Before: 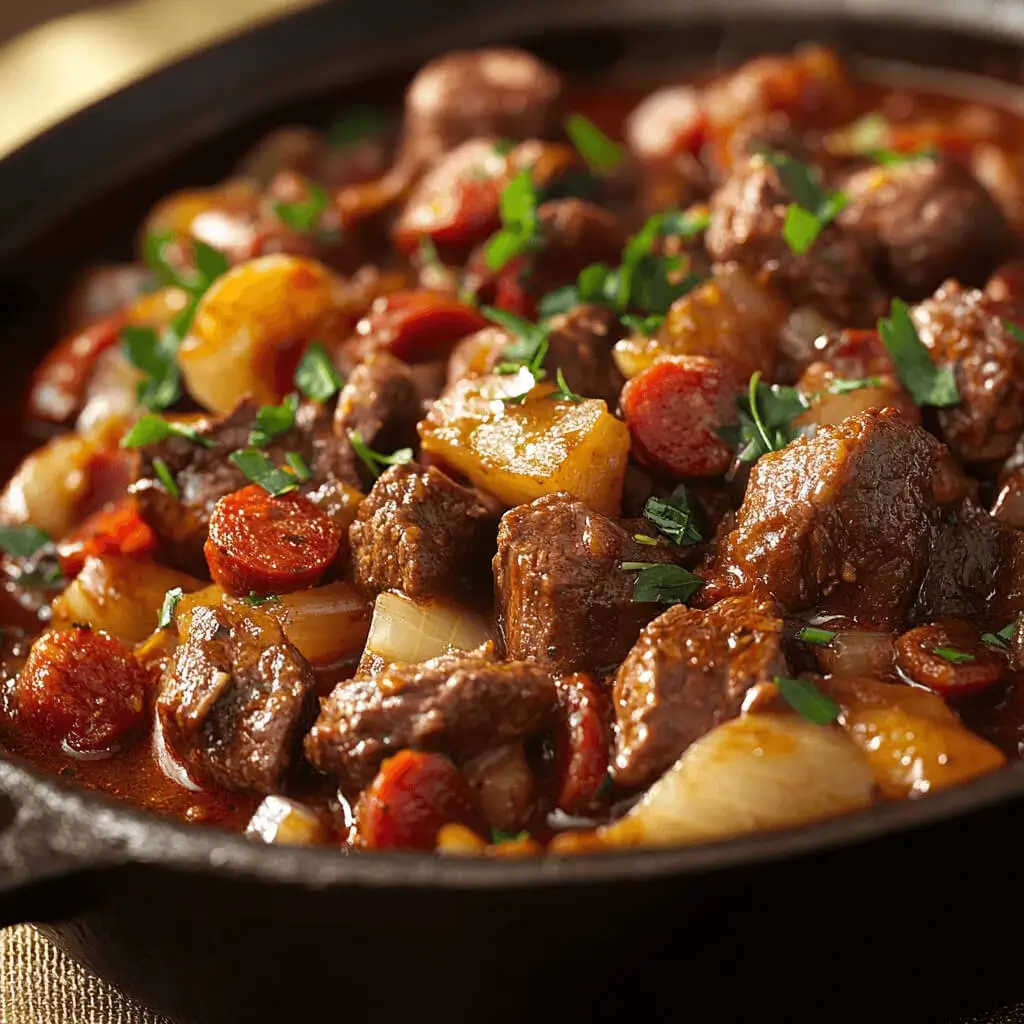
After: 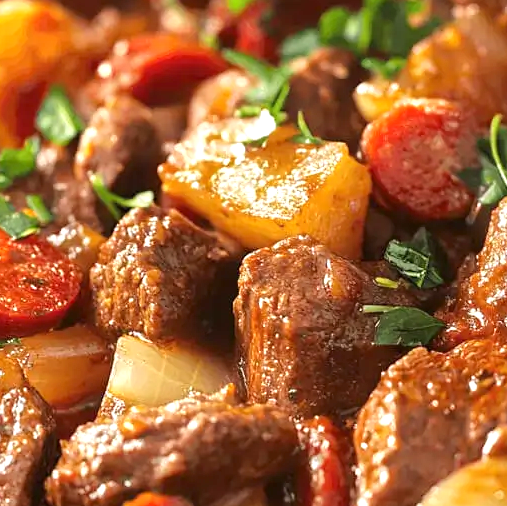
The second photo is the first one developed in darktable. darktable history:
tone equalizer: -8 EV 0.999 EV, -7 EV 1 EV, -6 EV 0.973 EV, -5 EV 1.03 EV, -4 EV 1.03 EV, -3 EV 0.767 EV, -2 EV 0.515 EV, -1 EV 0.246 EV, smoothing diameter 2.13%, edges refinement/feathering 24.71, mask exposure compensation -1.57 EV, filter diffusion 5
crop: left 25.387%, top 25.099%, right 25.043%, bottom 25.424%
